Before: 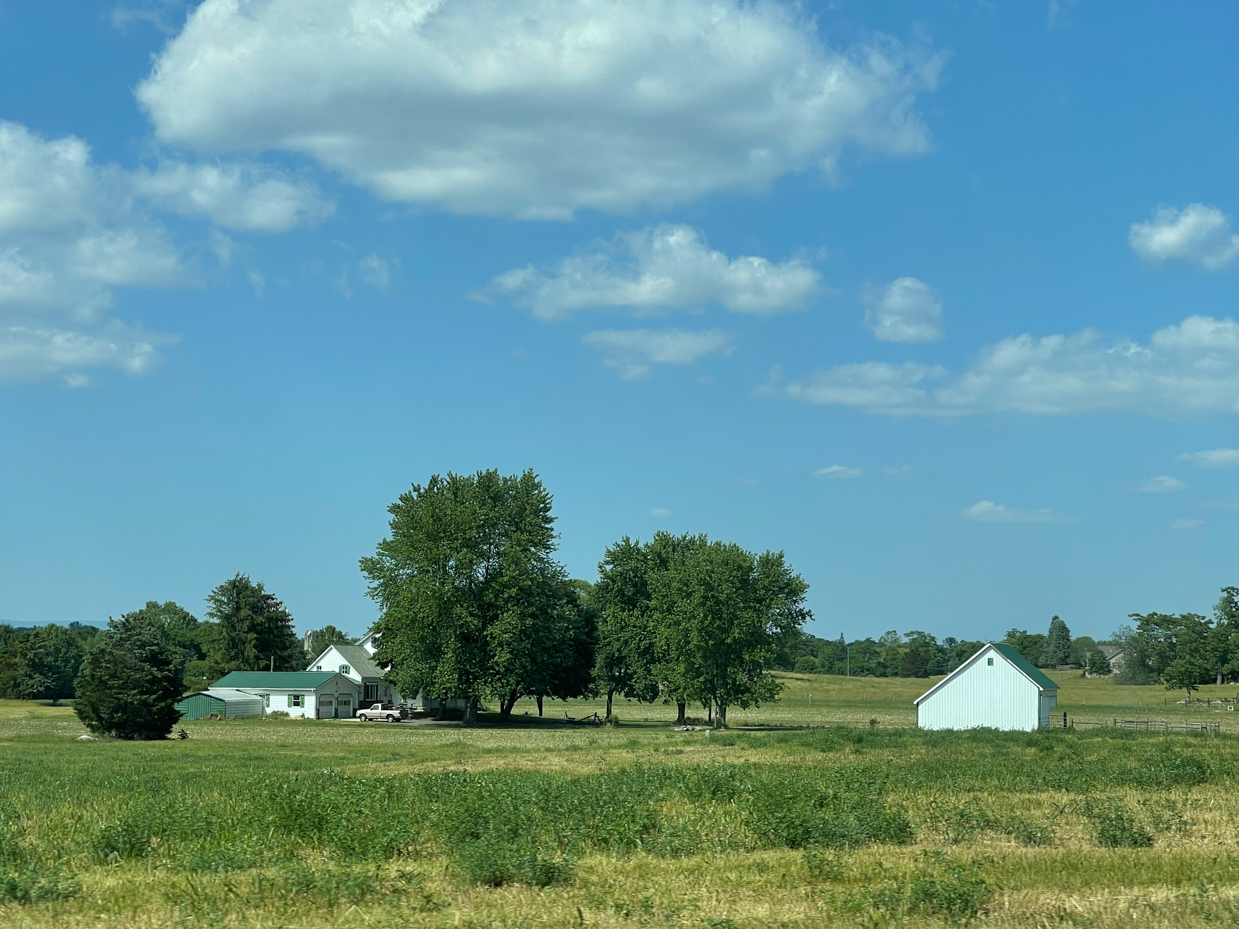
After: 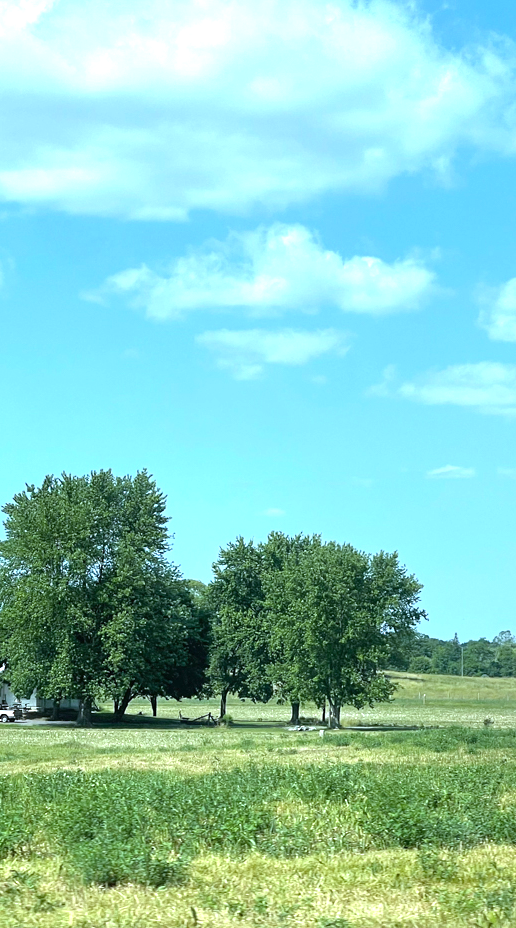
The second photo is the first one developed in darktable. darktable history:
crop: left 31.229%, right 27.105%
exposure: black level correction 0, exposure 1.1 EV, compensate exposure bias true, compensate highlight preservation false
white balance: red 0.948, green 1.02, blue 1.176
